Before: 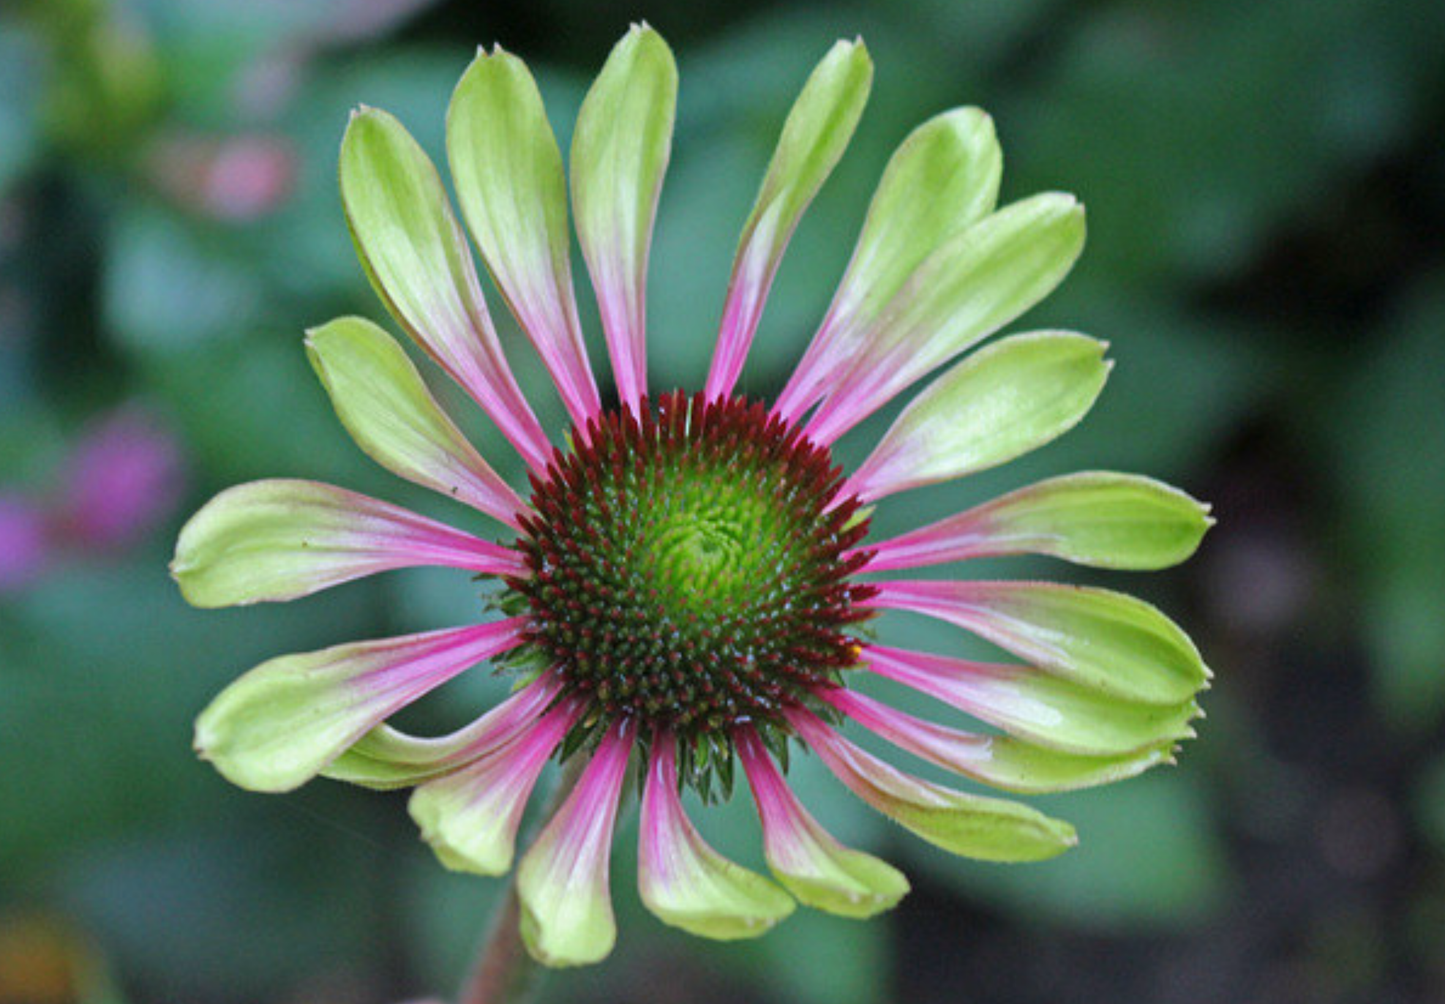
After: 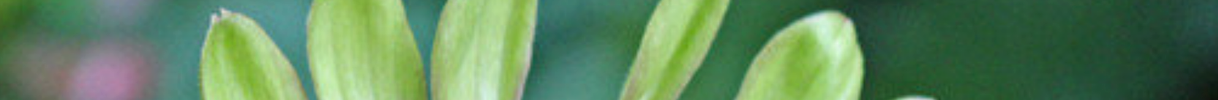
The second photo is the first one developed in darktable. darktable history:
crop and rotate: left 9.644%, top 9.491%, right 6.021%, bottom 80.509%
local contrast: on, module defaults
